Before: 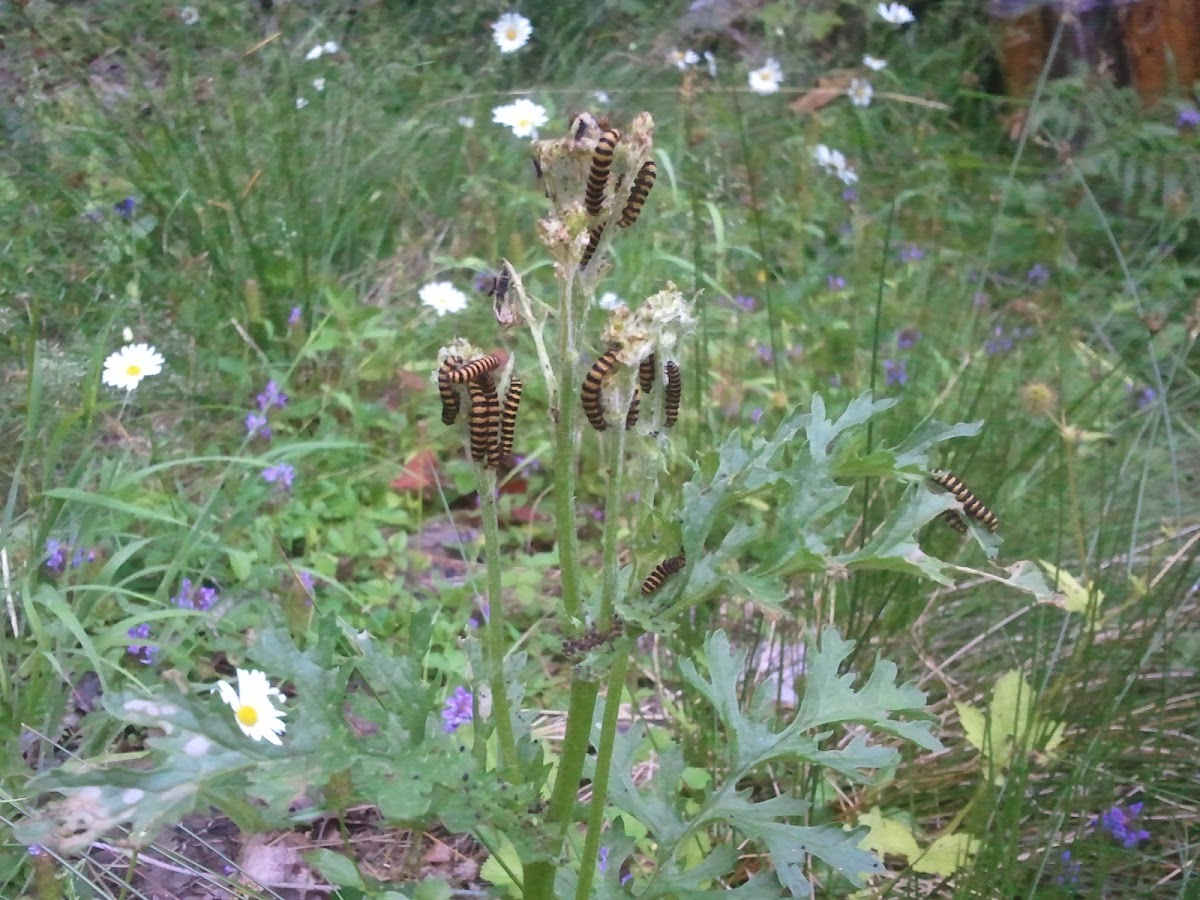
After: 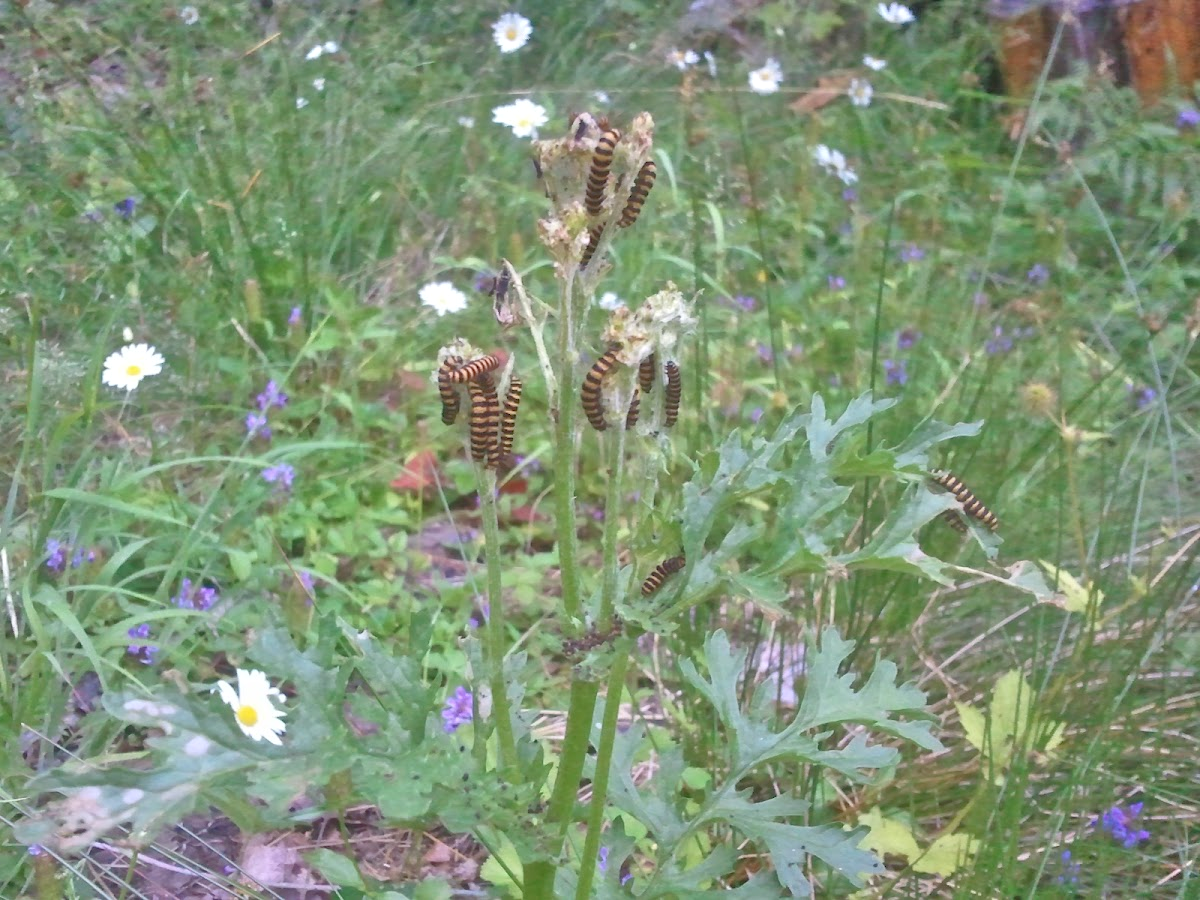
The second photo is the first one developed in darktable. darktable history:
tone equalizer: -7 EV 0.161 EV, -6 EV 0.561 EV, -5 EV 1.12 EV, -4 EV 1.35 EV, -3 EV 1.16 EV, -2 EV 0.6 EV, -1 EV 0.165 EV
